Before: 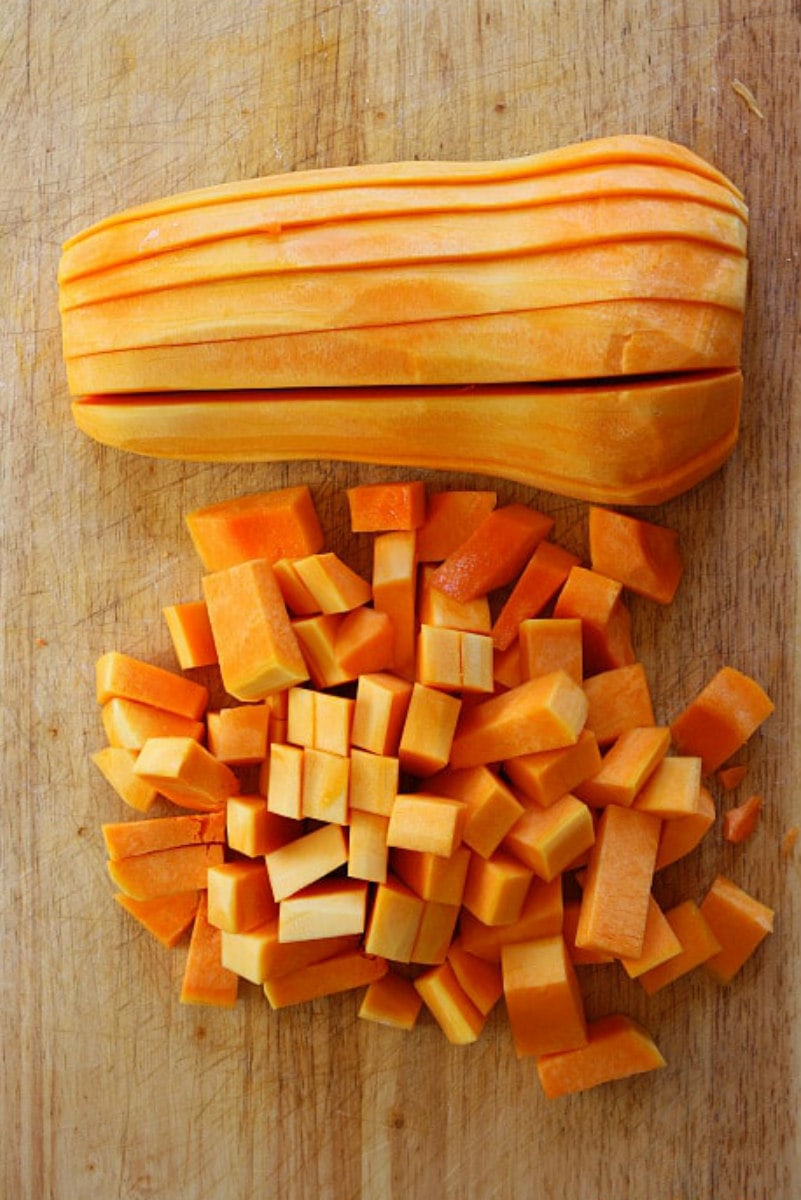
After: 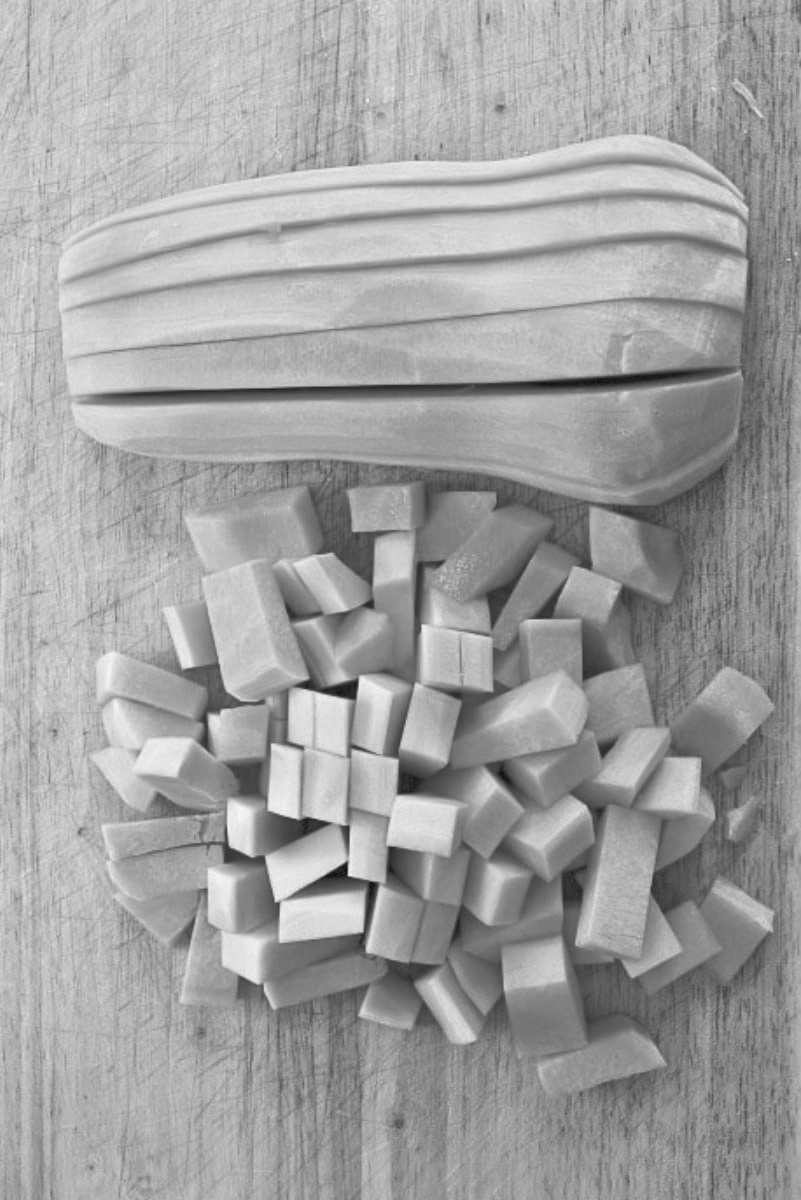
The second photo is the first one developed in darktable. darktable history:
color correction: highlights a* -20.08, highlights b* 9.8, shadows a* -20.4, shadows b* -10.76
tone equalizer: -8 EV 2 EV, -7 EV 2 EV, -6 EV 2 EV, -5 EV 2 EV, -4 EV 2 EV, -3 EV 1.5 EV, -2 EV 1 EV, -1 EV 0.5 EV
monochrome: on, module defaults
